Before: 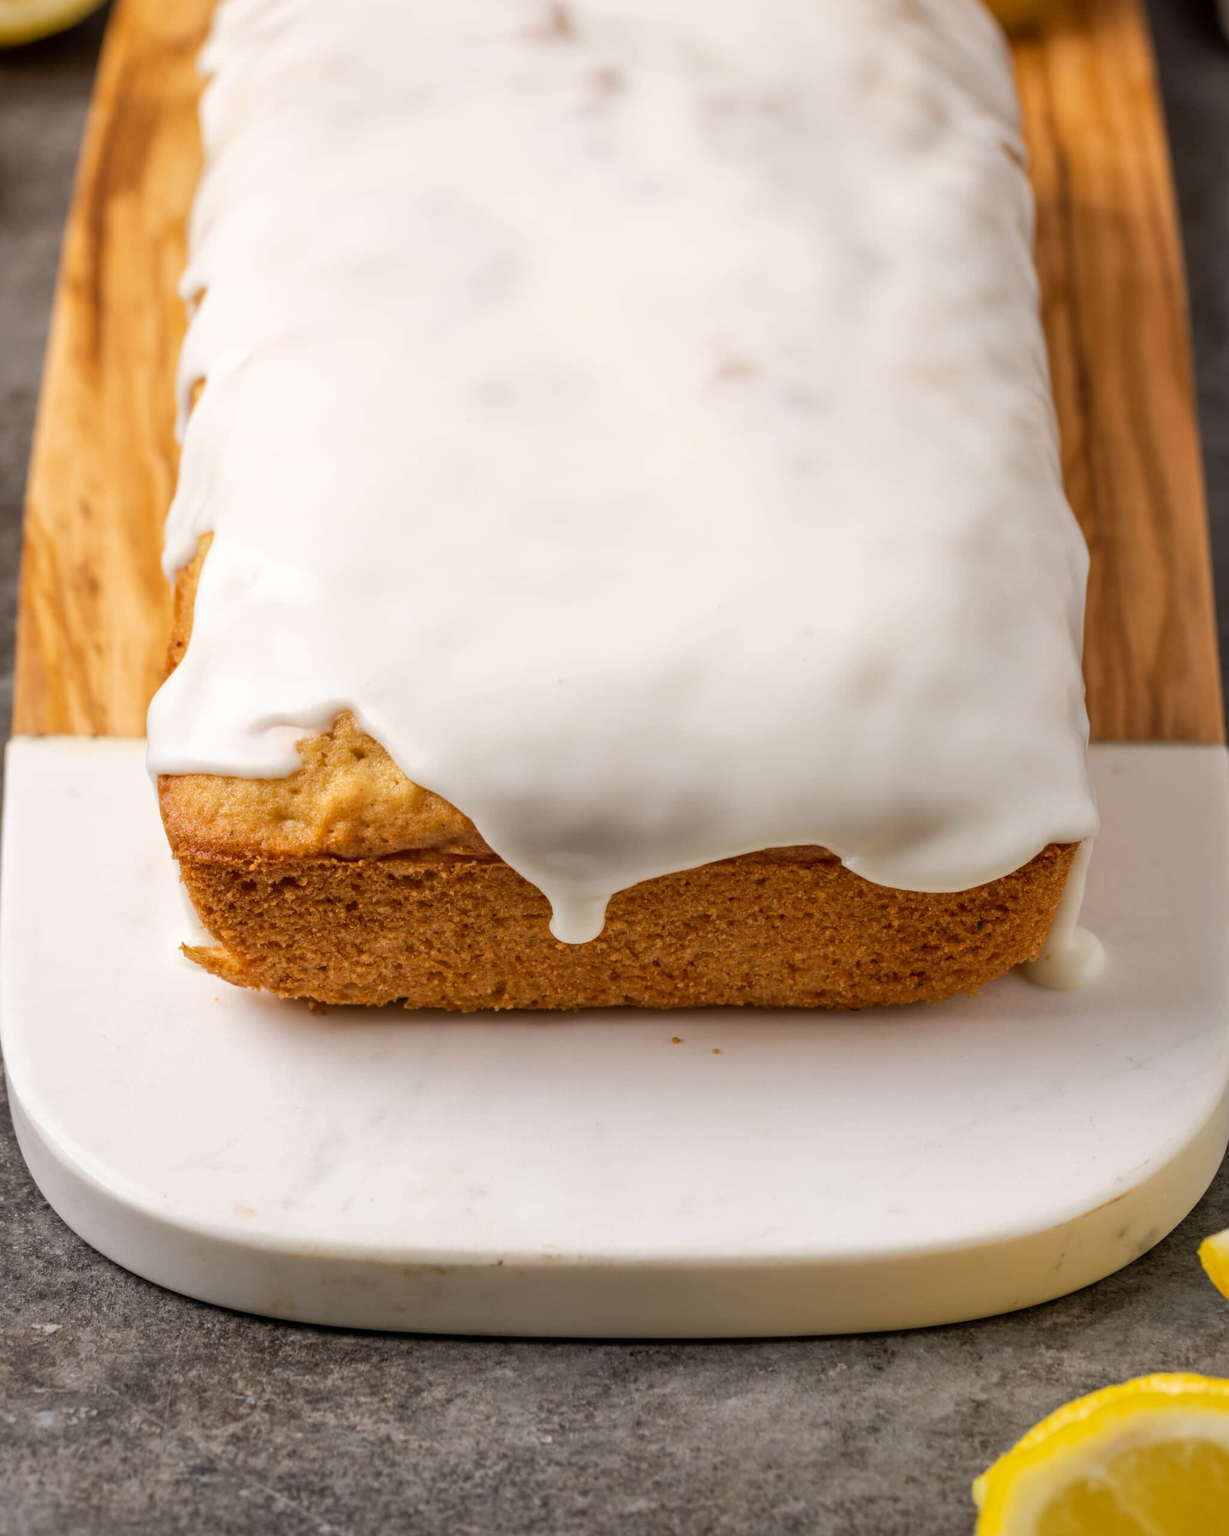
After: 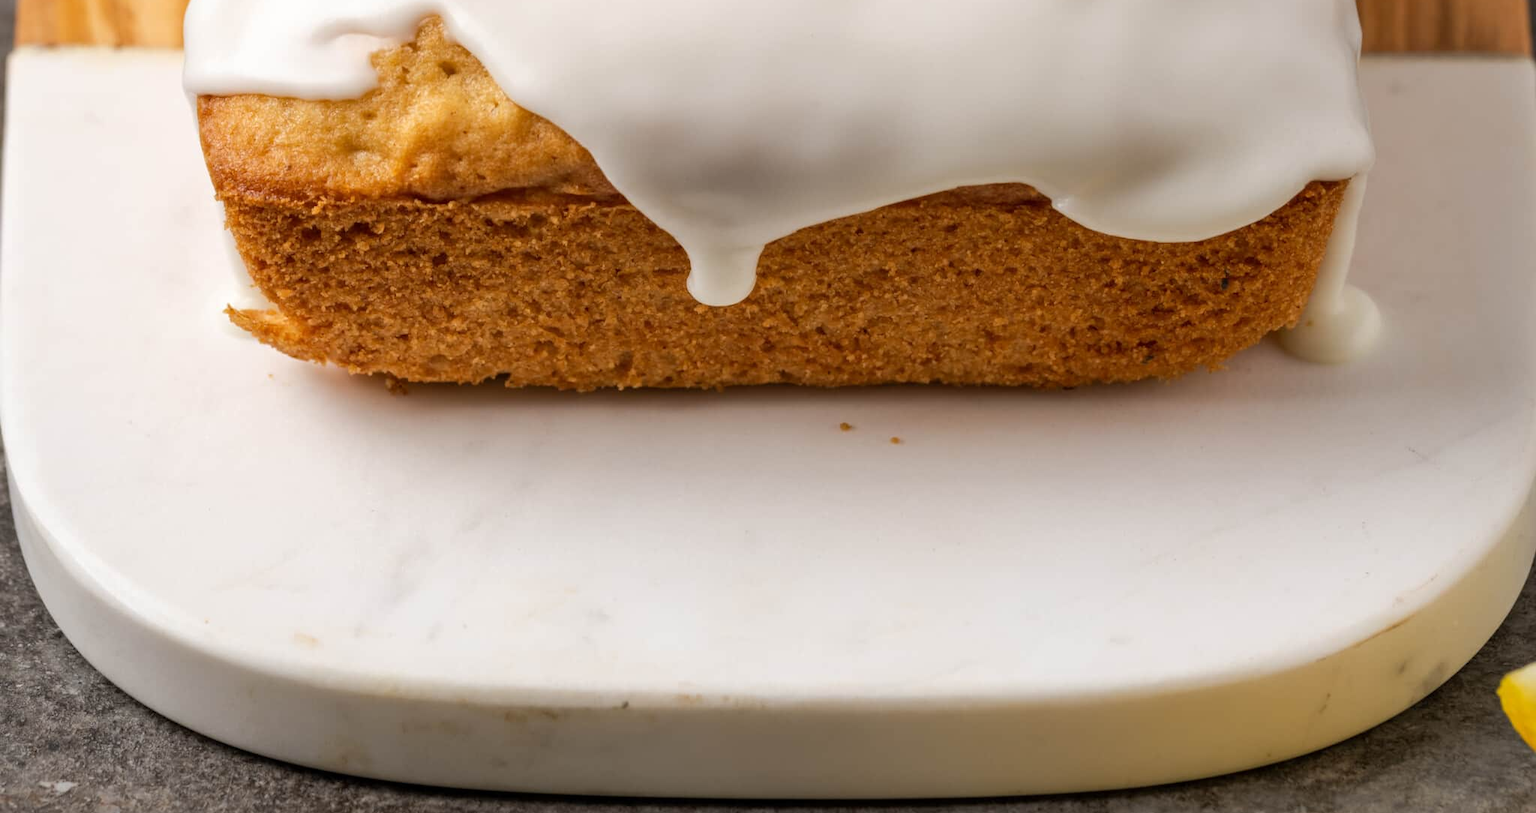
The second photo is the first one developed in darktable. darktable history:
crop: top 45.526%, bottom 12.127%
